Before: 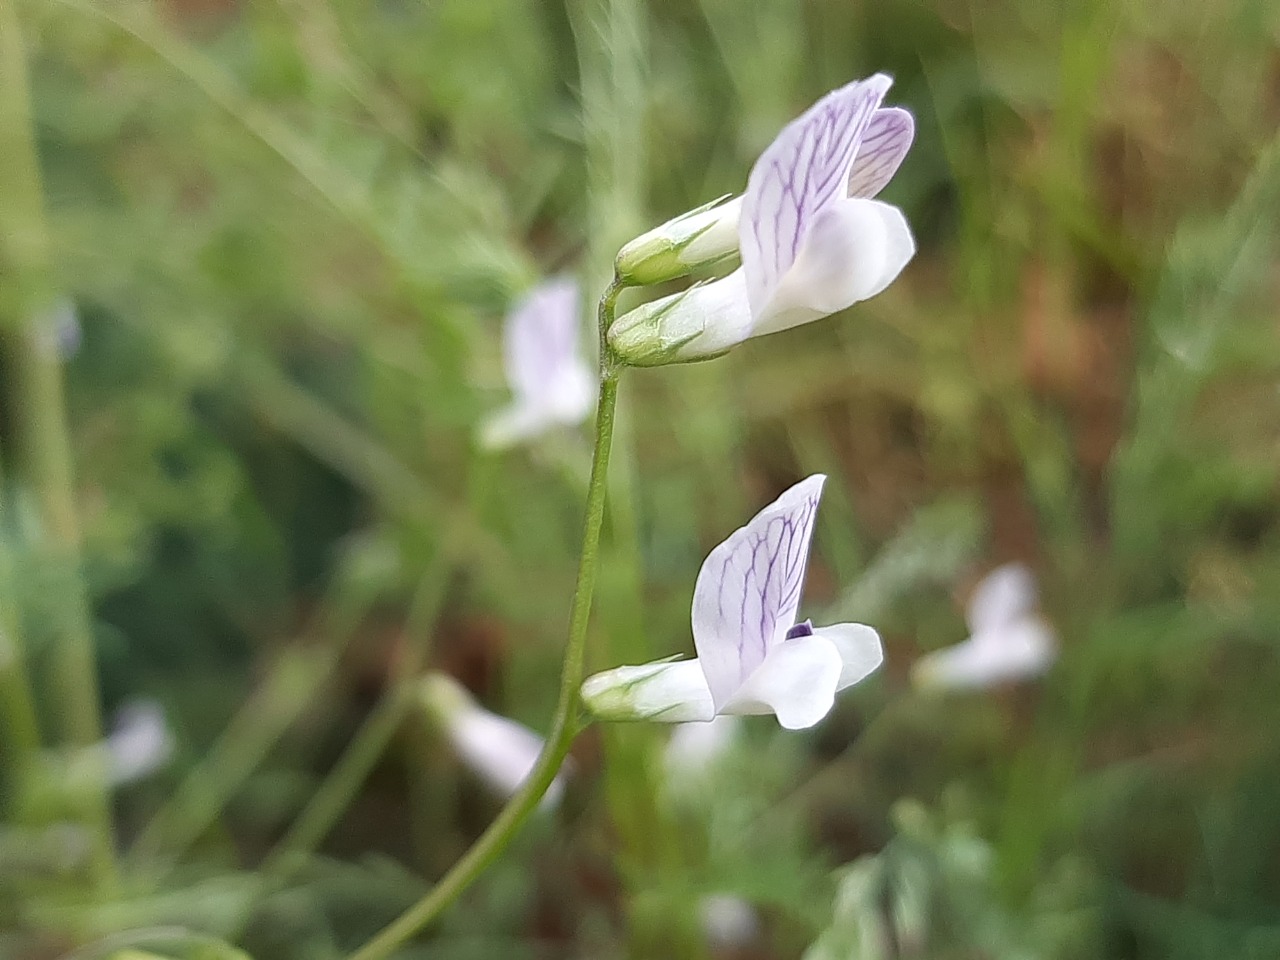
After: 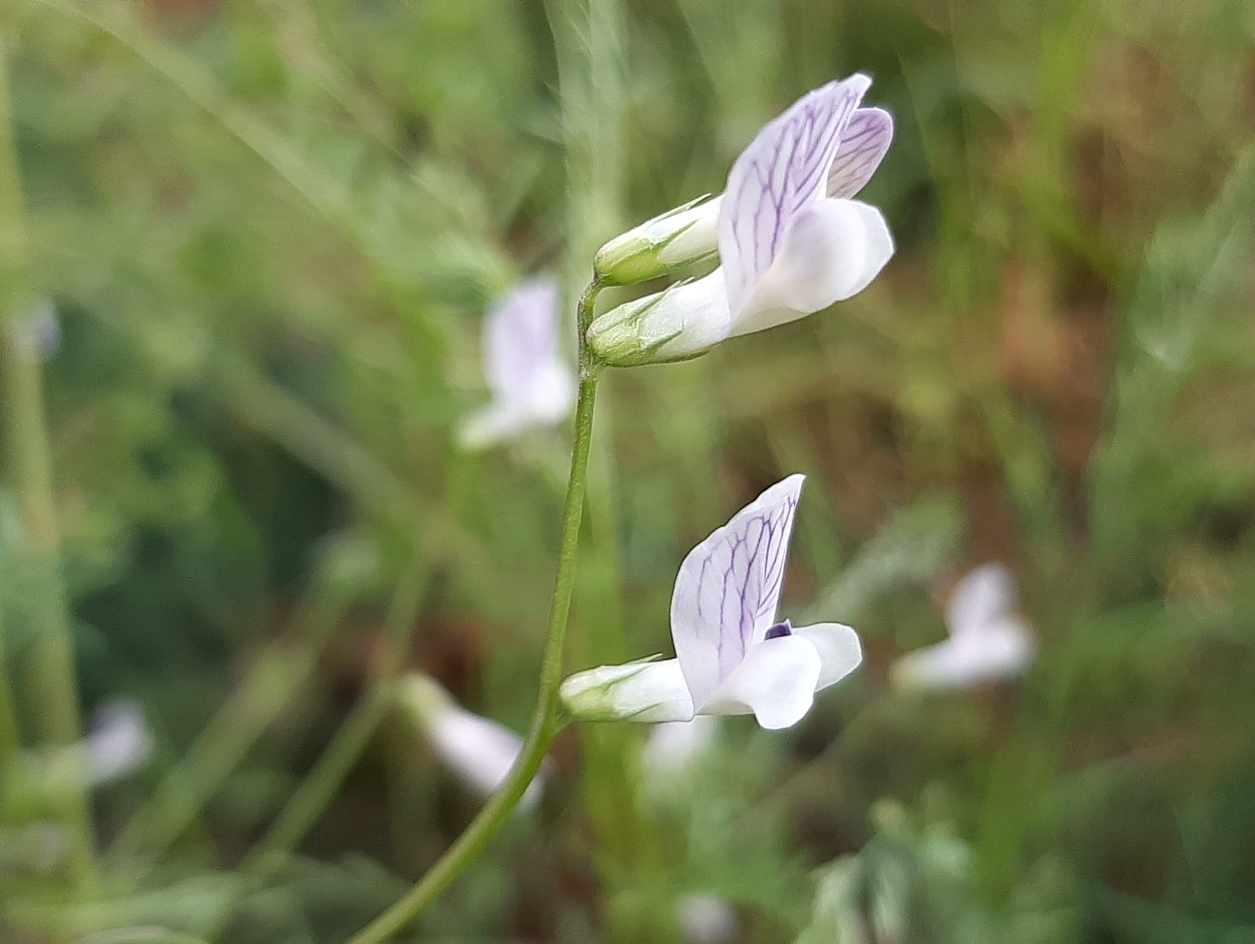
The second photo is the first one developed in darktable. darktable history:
crop: left 1.658%, right 0.288%, bottom 1.627%
